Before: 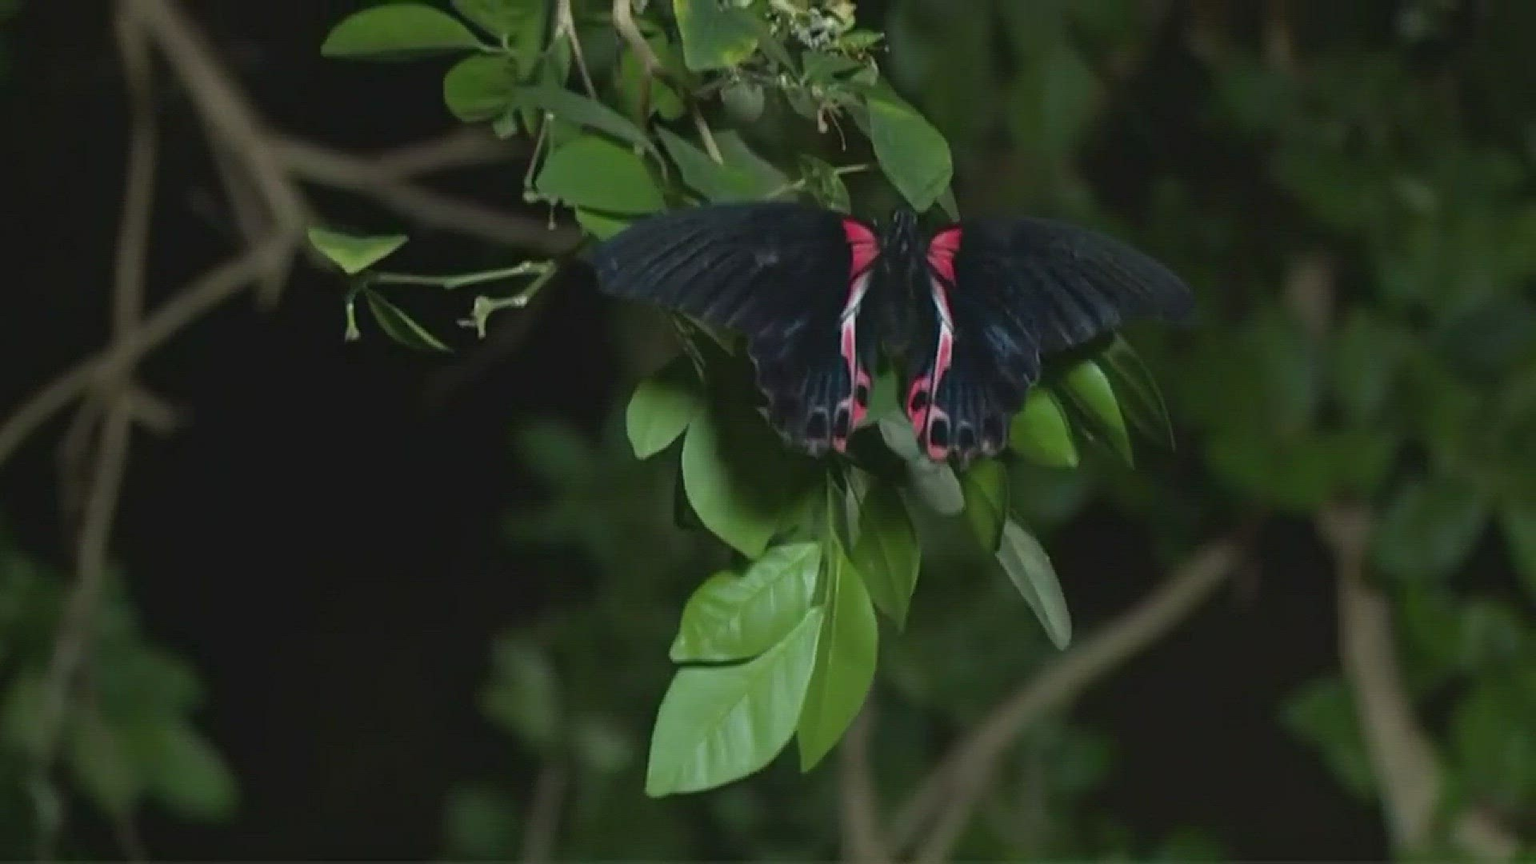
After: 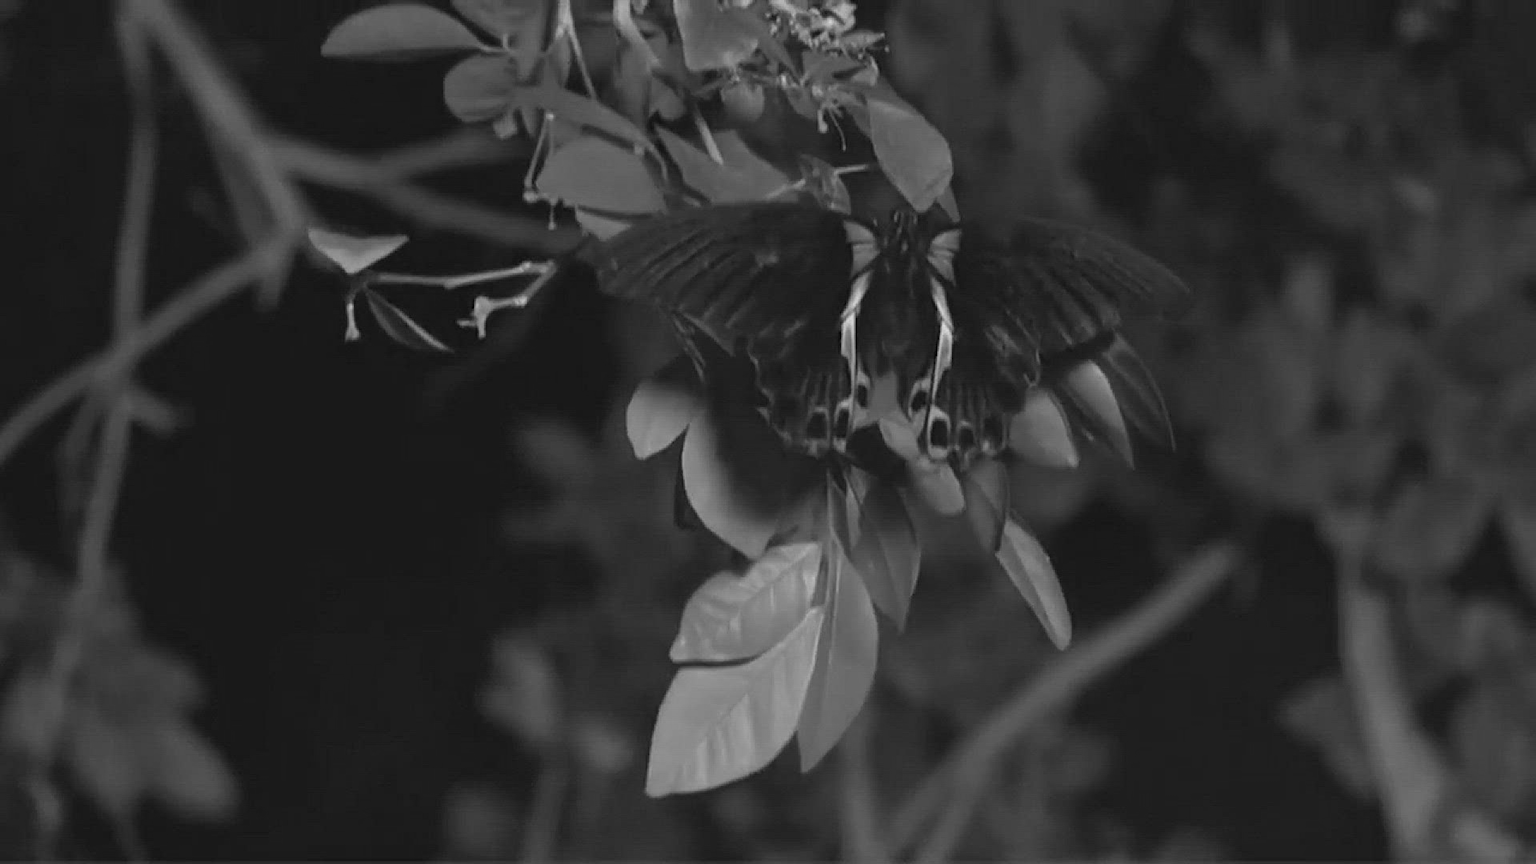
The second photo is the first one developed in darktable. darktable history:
shadows and highlights: shadows 24.5, highlights -78.15, soften with gaussian
monochrome: a 1.94, b -0.638
